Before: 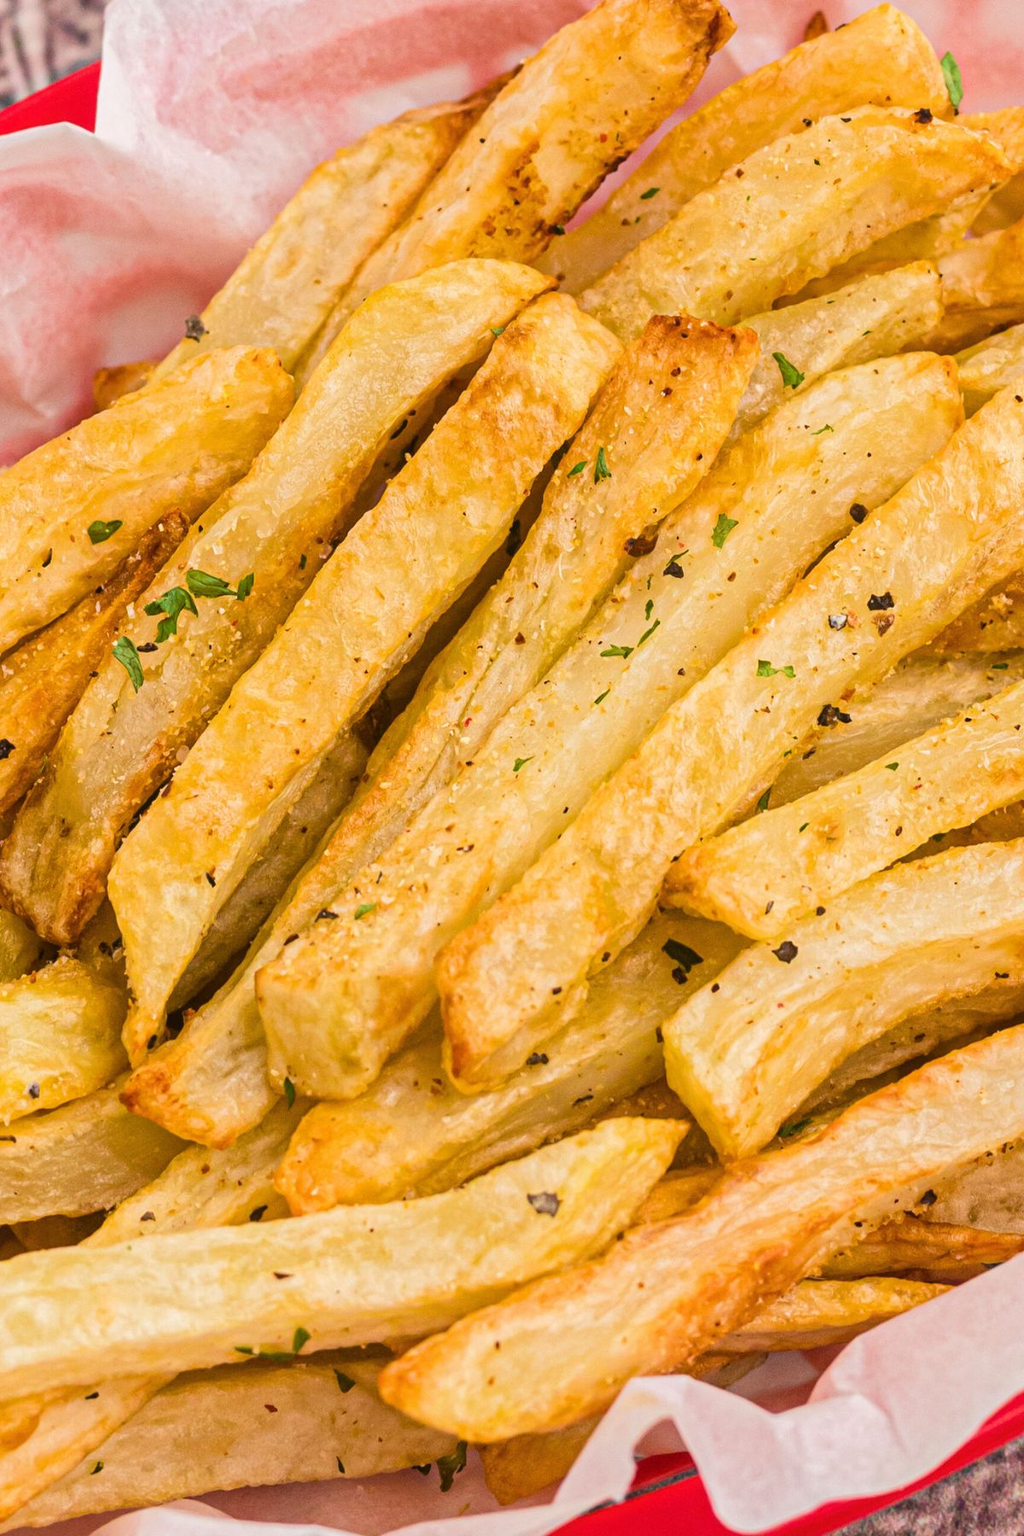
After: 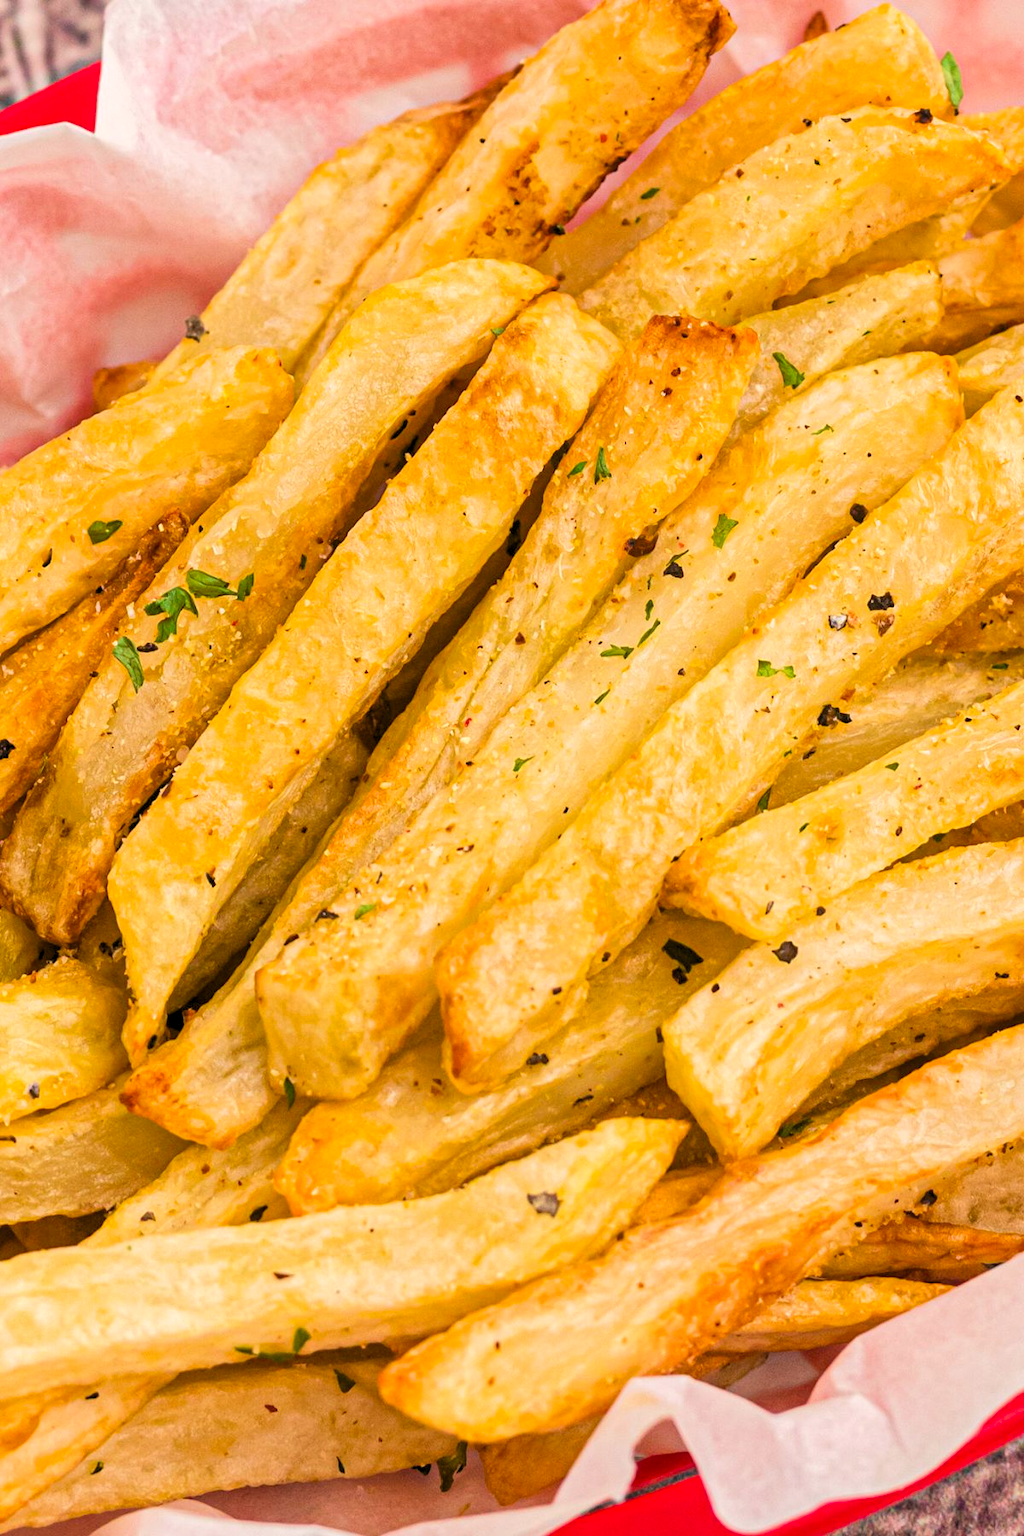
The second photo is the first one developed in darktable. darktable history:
color correction: highlights a* 0.816, highlights b* 2.78, saturation 1.1
levels: levels [0.073, 0.497, 0.972]
